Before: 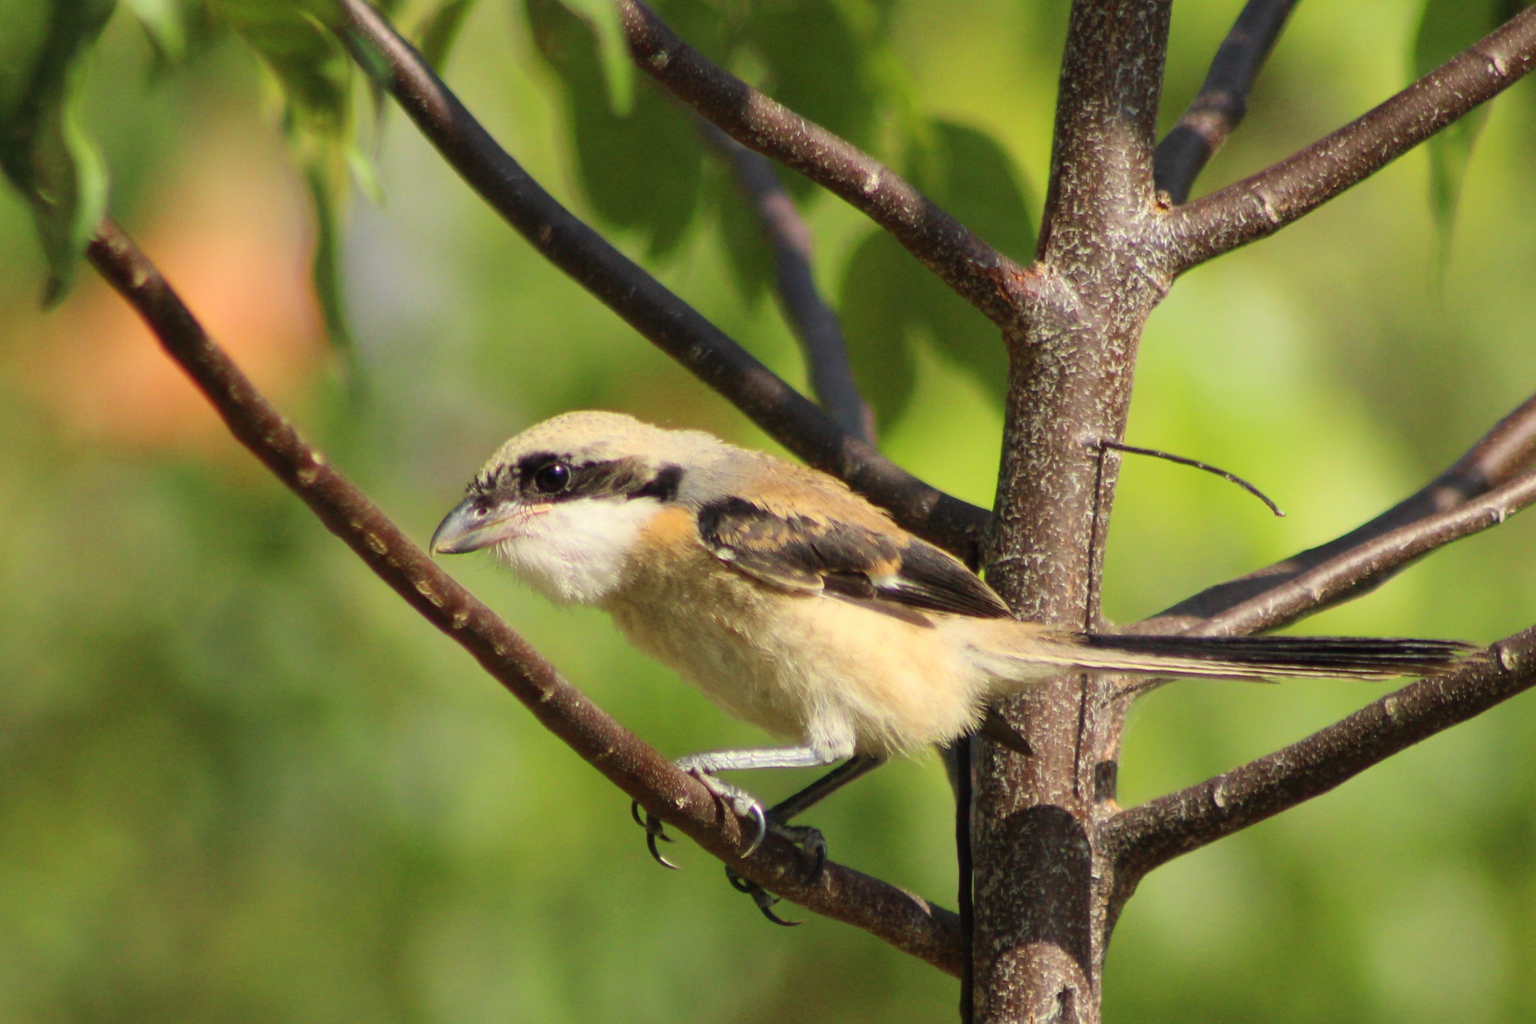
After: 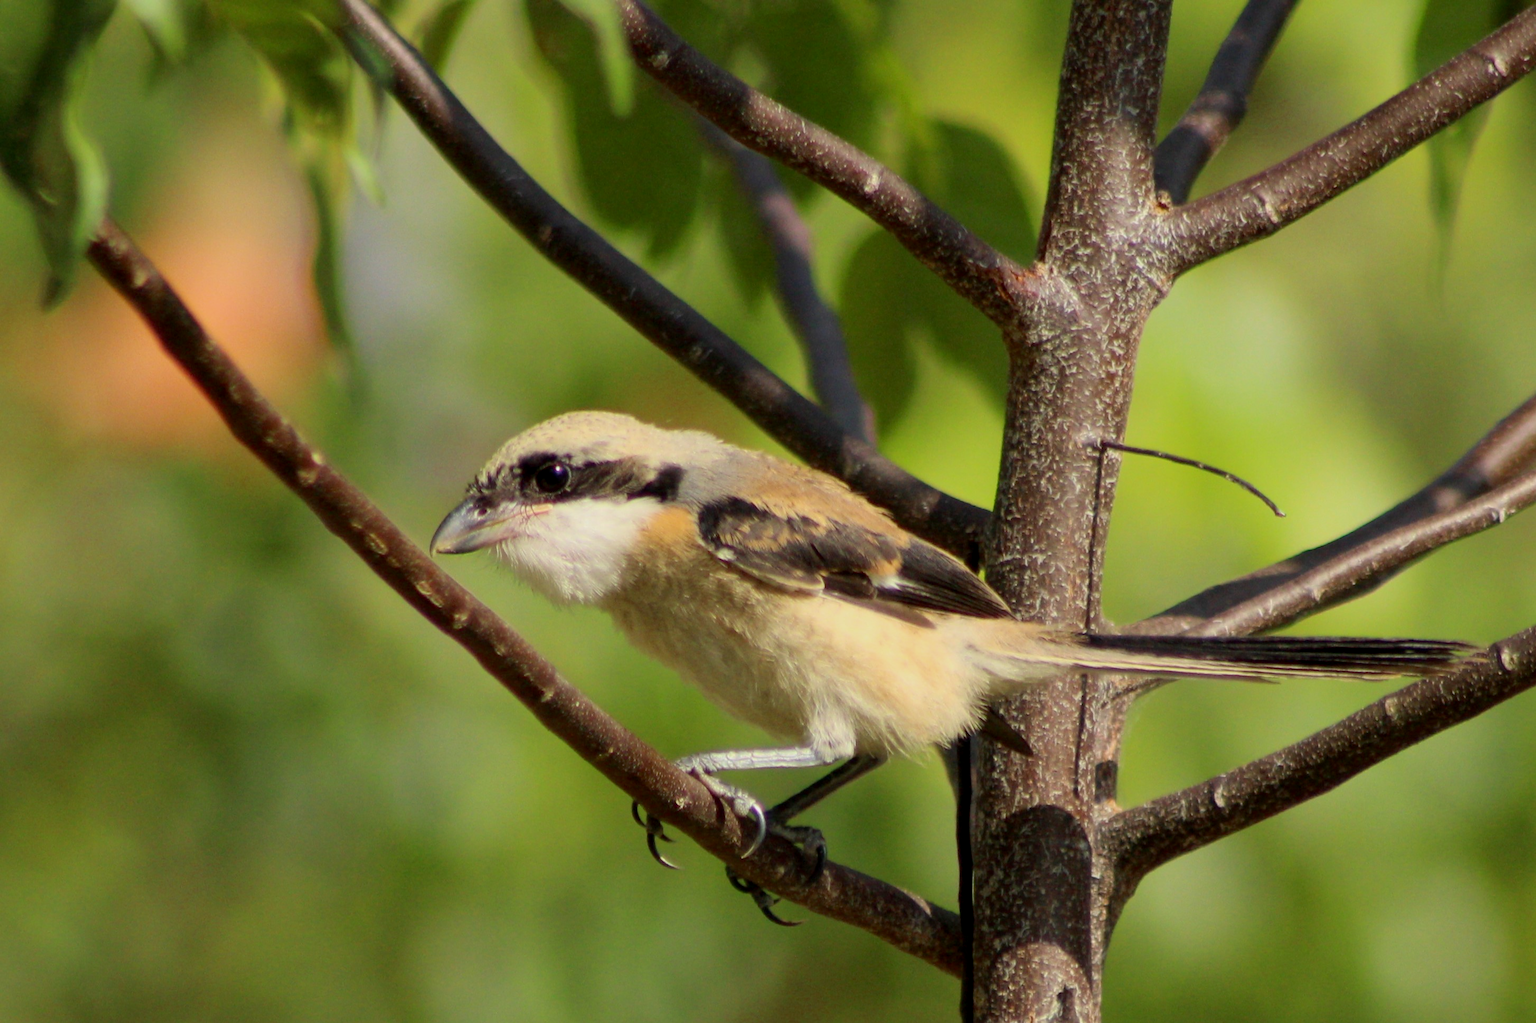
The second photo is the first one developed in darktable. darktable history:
exposure: black level correction 0.006, exposure -0.227 EV, compensate highlight preservation false
